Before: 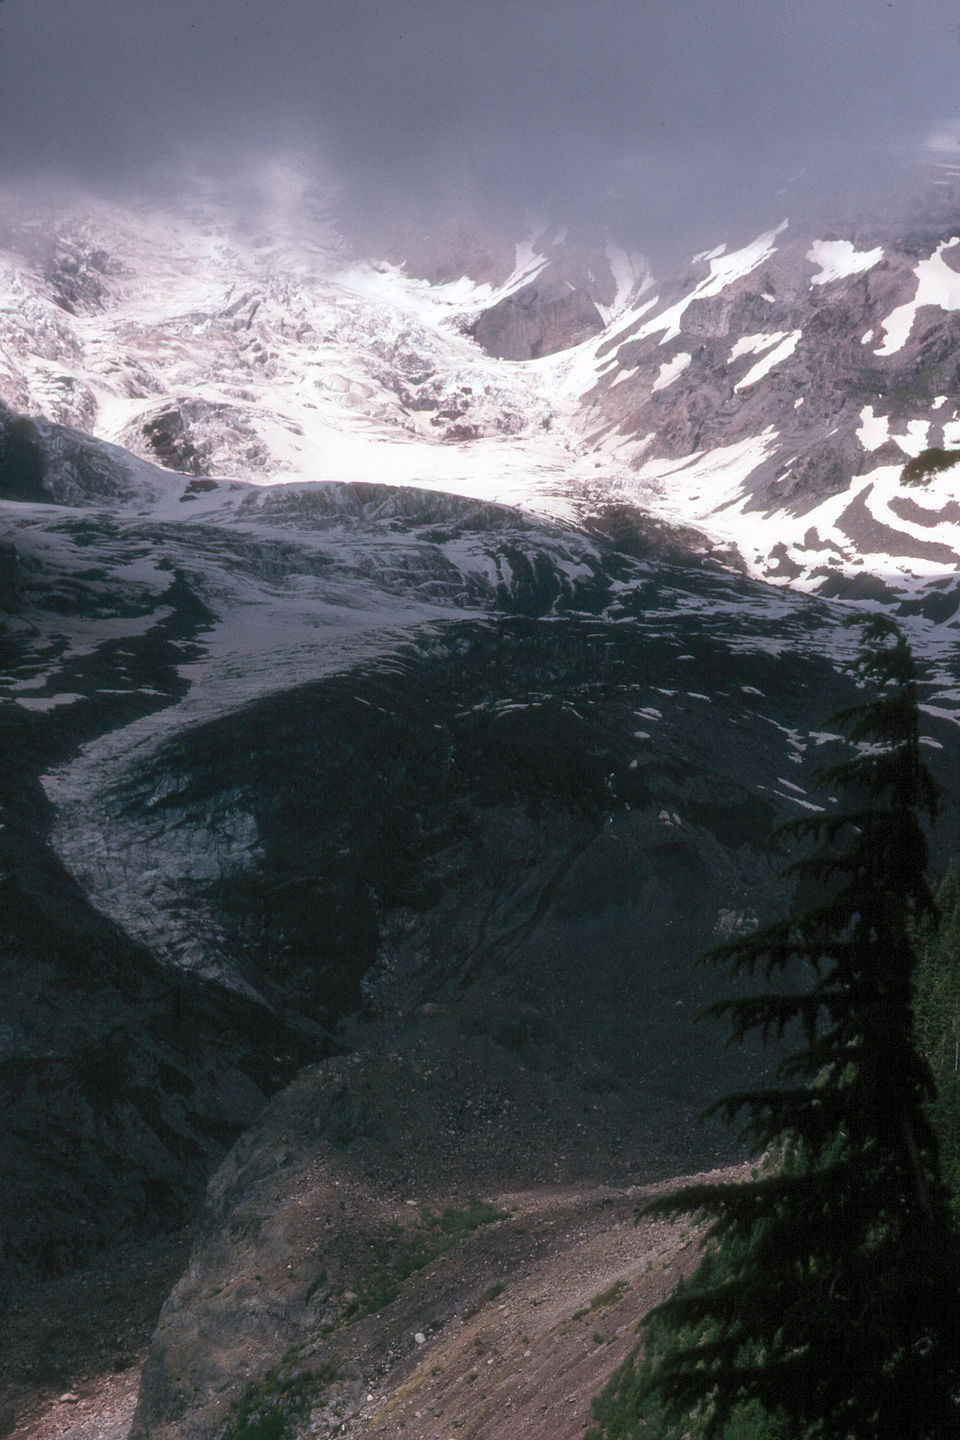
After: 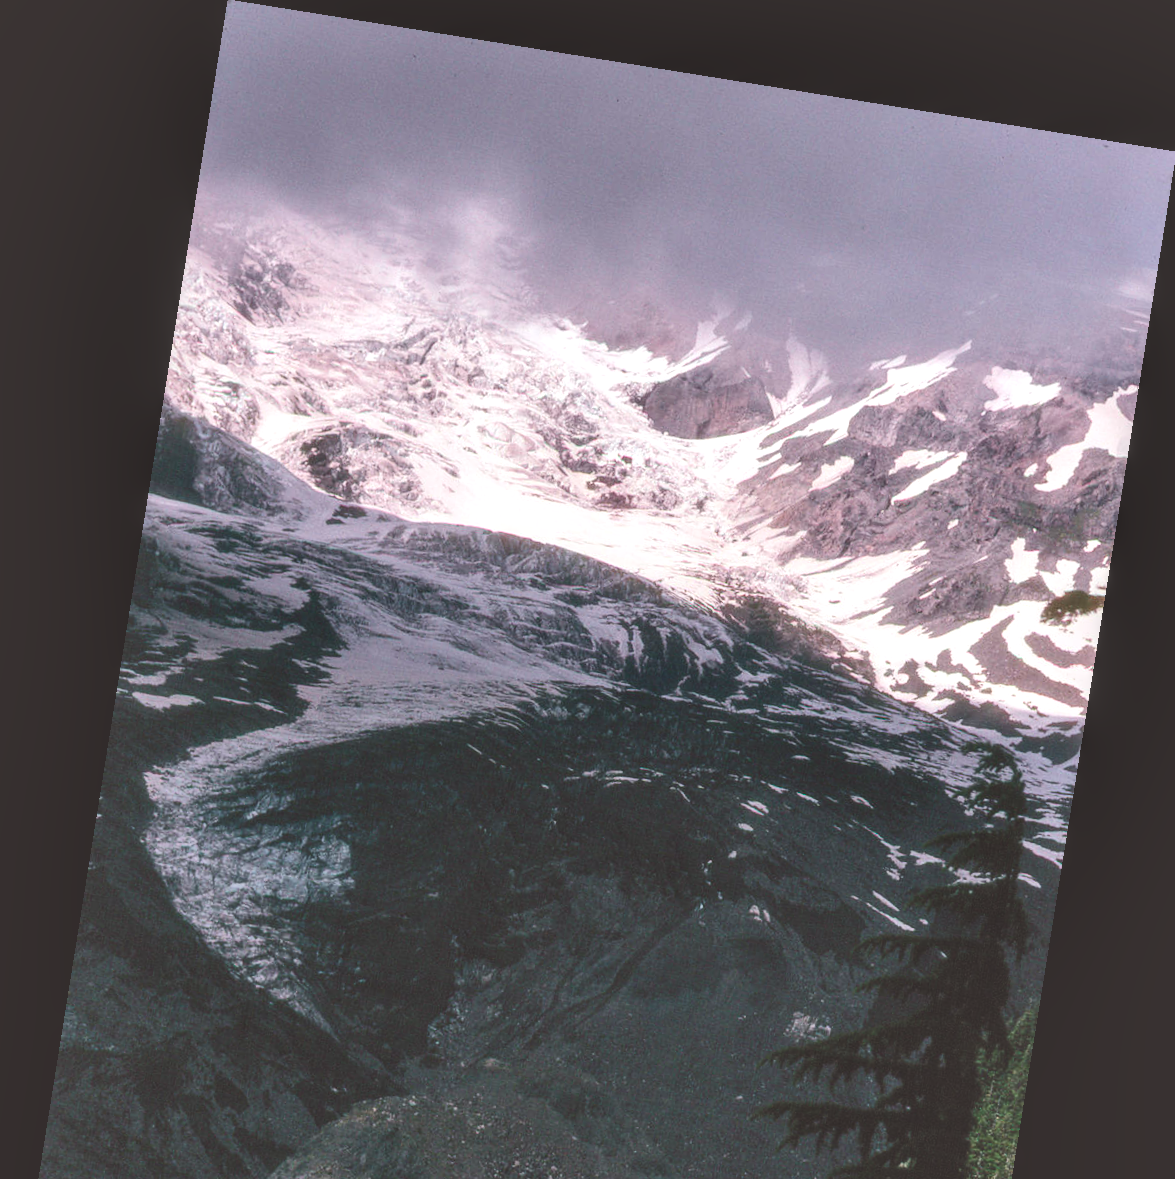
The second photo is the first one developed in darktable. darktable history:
rotate and perspective: rotation 9.12°, automatic cropping off
crop: bottom 24.988%
exposure: black level correction -0.025, exposure -0.117 EV, compensate highlight preservation false
local contrast: highlights 61%, detail 143%, midtone range 0.428
tone curve: curves: ch0 [(0, 0.019) (0.204, 0.162) (0.491, 0.519) (0.748, 0.765) (1, 0.919)]; ch1 [(0, 0) (0.201, 0.113) (0.372, 0.282) (0.443, 0.434) (0.496, 0.504) (0.566, 0.585) (0.761, 0.803) (1, 1)]; ch2 [(0, 0) (0.434, 0.447) (0.483, 0.487) (0.555, 0.563) (0.697, 0.68) (1, 1)], color space Lab, independent channels, preserve colors none
color balance rgb: perceptual saturation grading › global saturation 25%, perceptual saturation grading › highlights -50%, perceptual saturation grading › shadows 30%, perceptual brilliance grading › global brilliance 12%, global vibrance 20%
shadows and highlights: shadows 49, highlights -41, soften with gaussian
